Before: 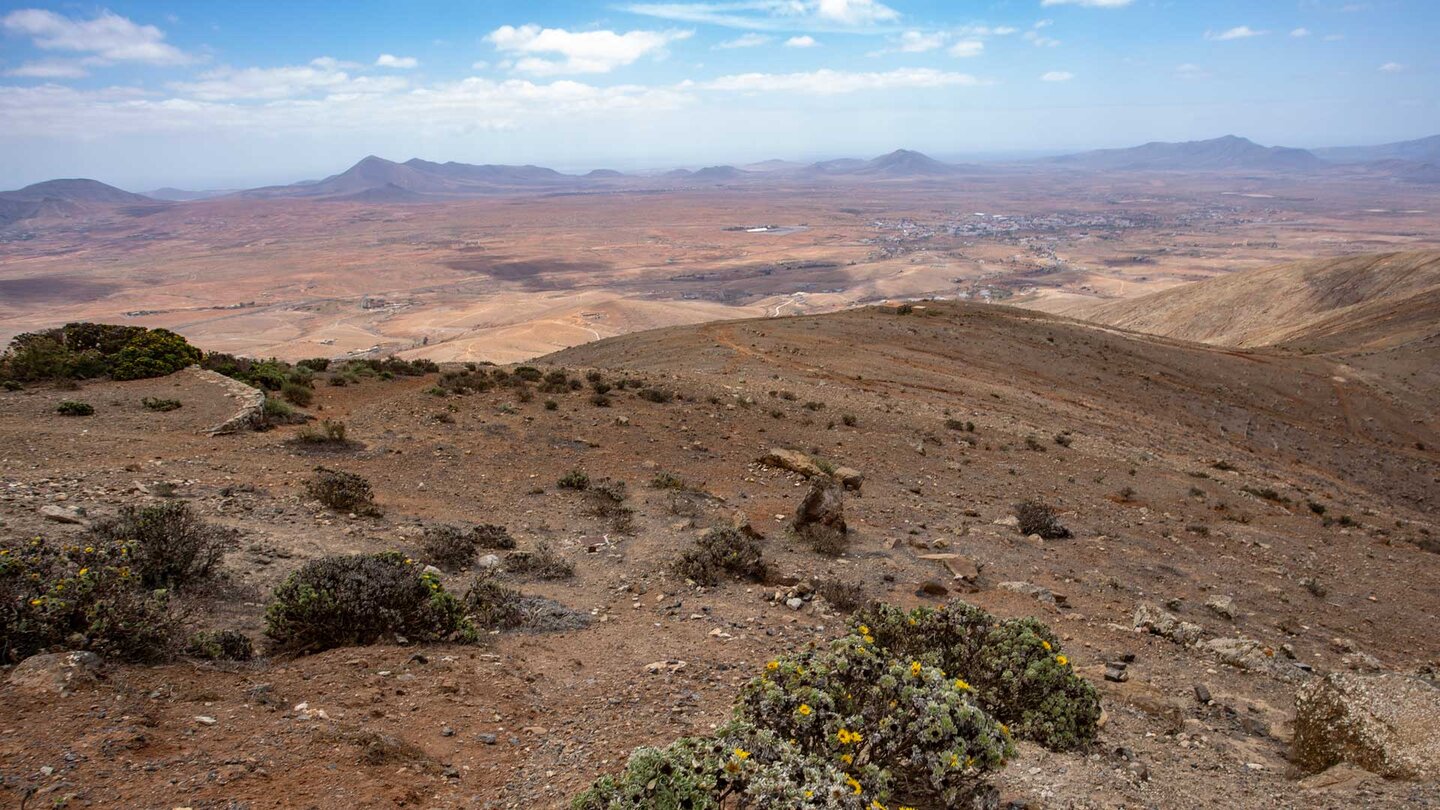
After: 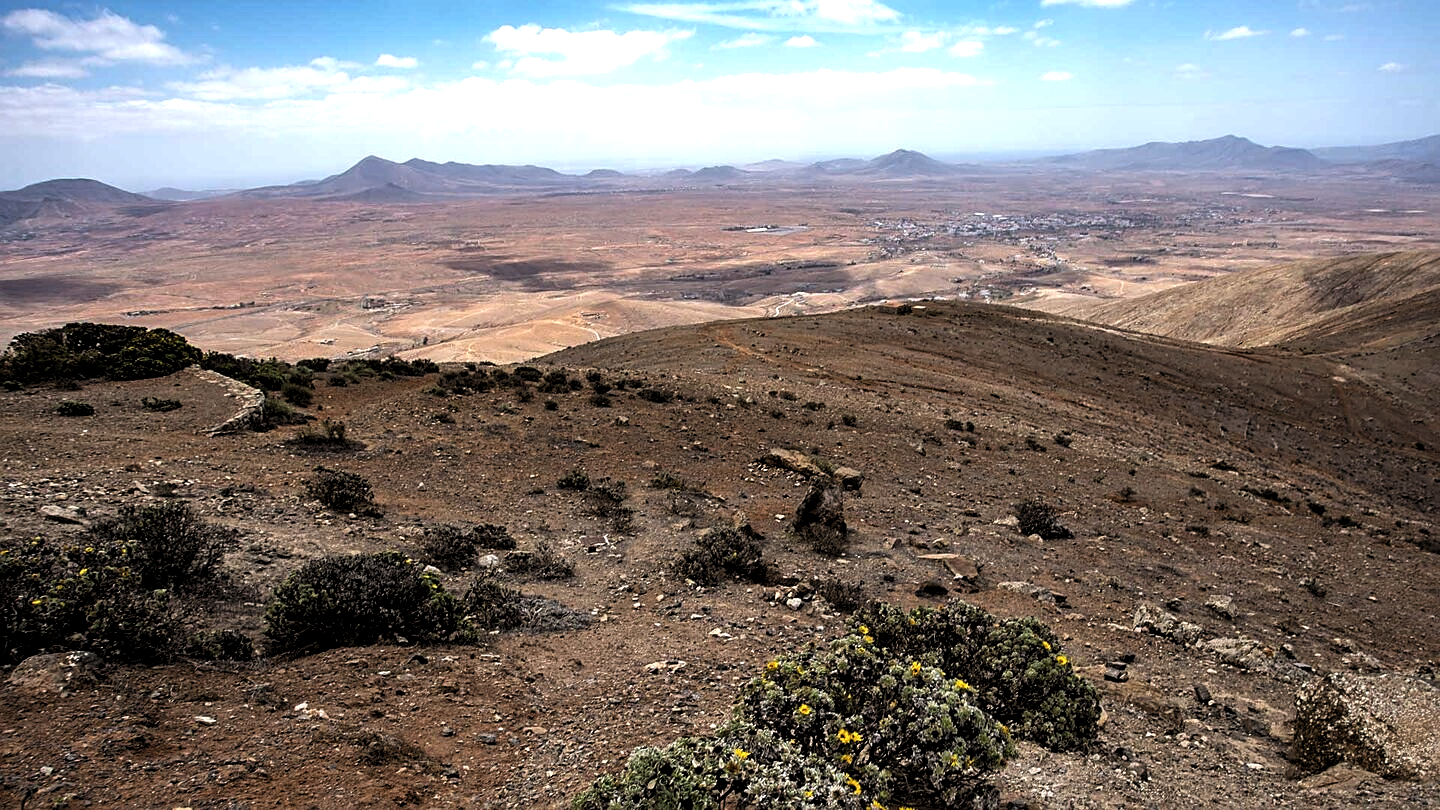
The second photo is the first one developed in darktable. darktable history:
sharpen: on, module defaults
levels: gray 50.89%, levels [0.129, 0.519, 0.867]
